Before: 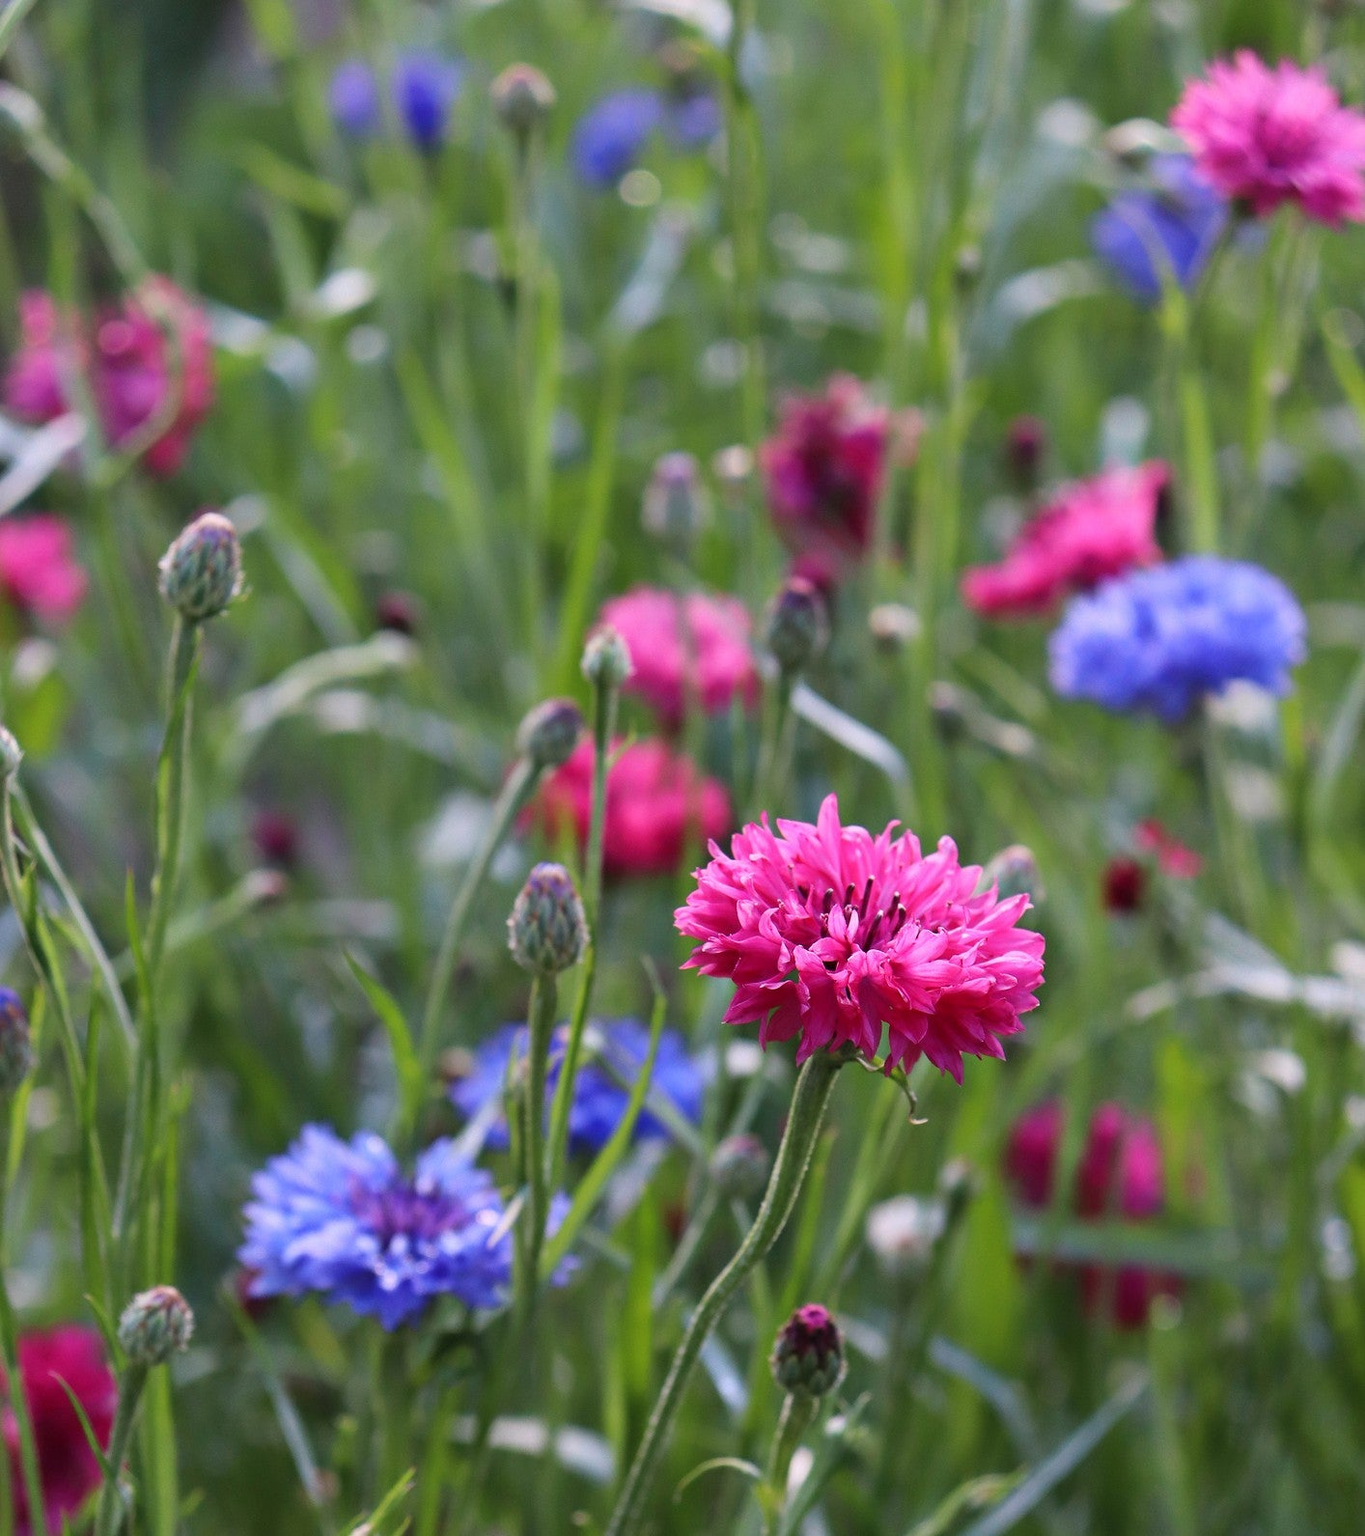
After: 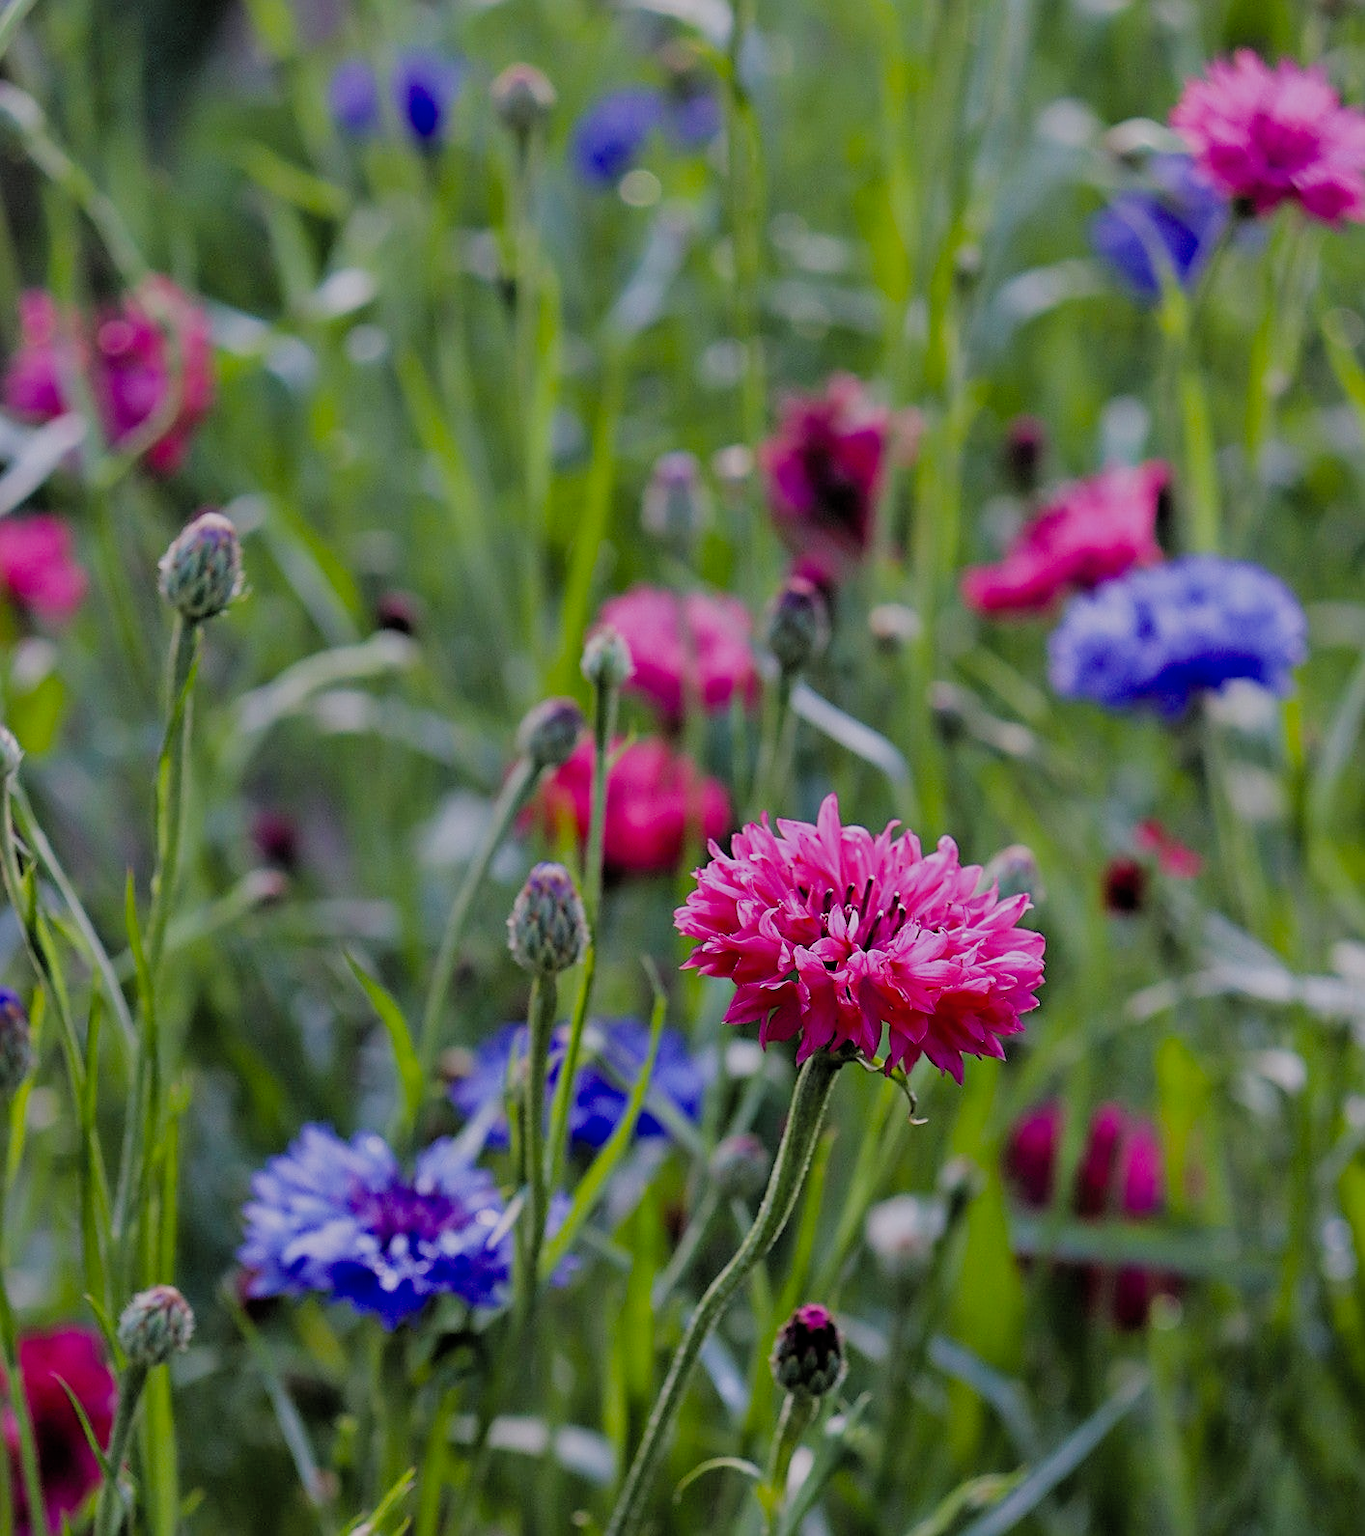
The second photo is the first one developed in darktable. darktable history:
local contrast: mode bilateral grid, contrast 10, coarseness 25, detail 115%, midtone range 0.2
sharpen: on, module defaults
filmic rgb: black relative exposure -4.4 EV, white relative exposure 5 EV, threshold 3 EV, hardness 2.23, latitude 40.06%, contrast 1.15, highlights saturation mix 10%, shadows ↔ highlights balance 1.04%, preserve chrominance RGB euclidean norm (legacy), color science v4 (2020), enable highlight reconstruction true
color correction: saturation 0.8
white balance: red 0.986, blue 1.01
